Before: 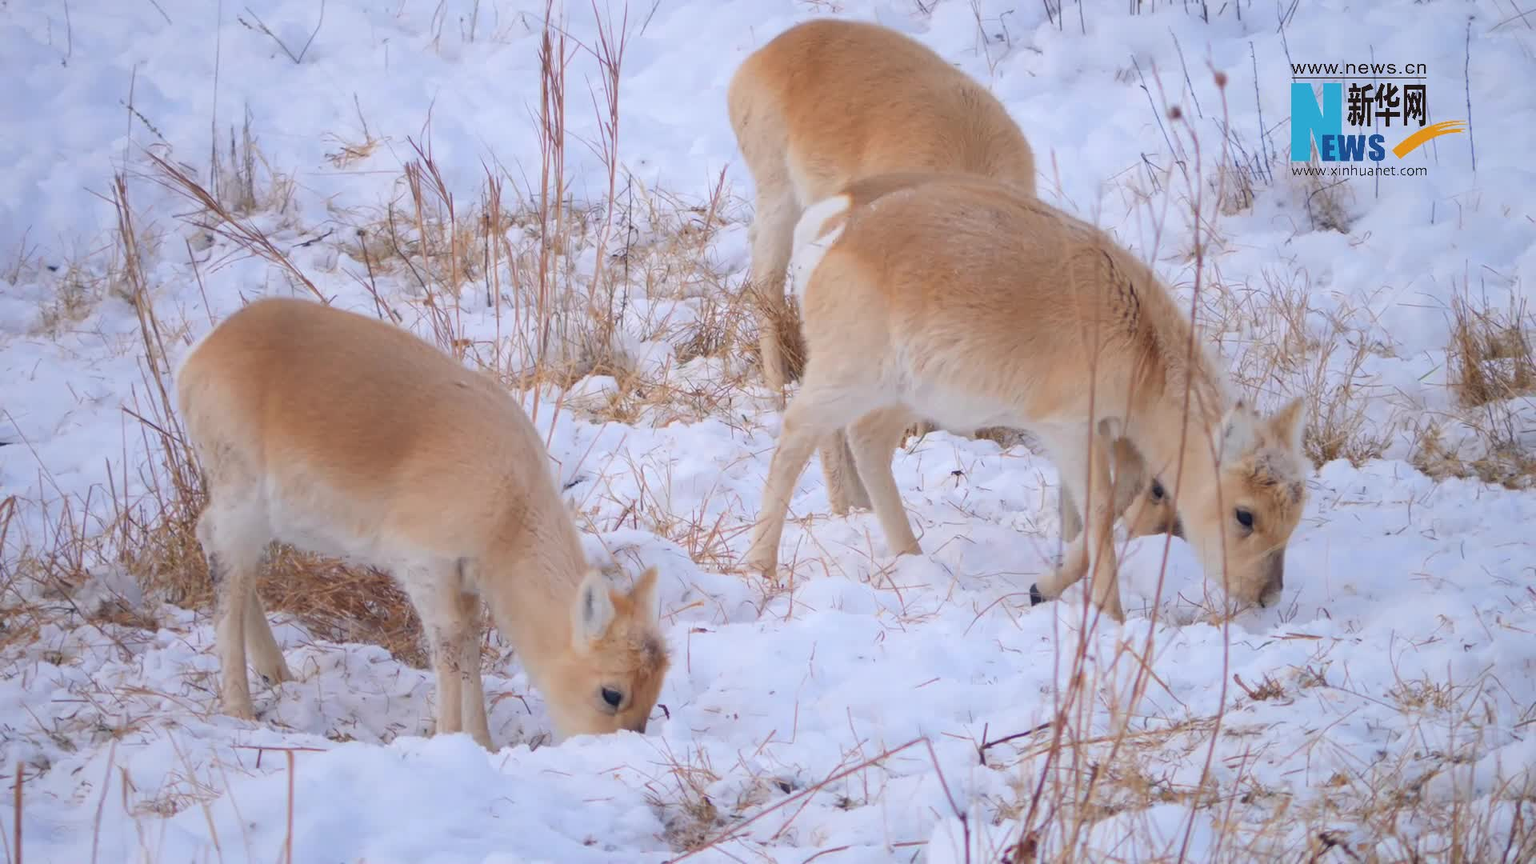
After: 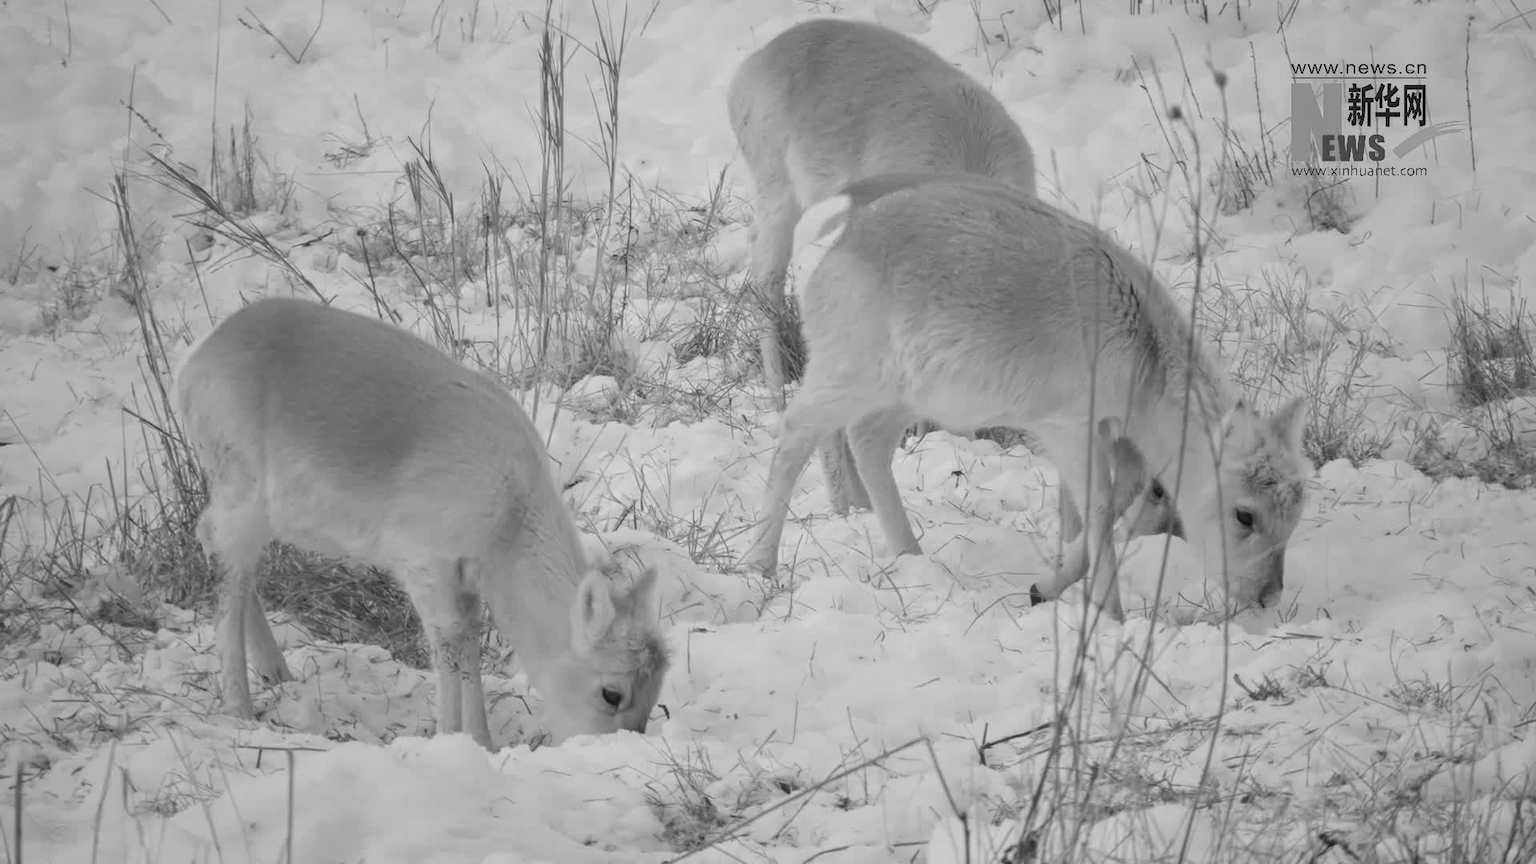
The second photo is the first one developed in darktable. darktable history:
local contrast: detail 110%
monochrome: a 30.25, b 92.03
